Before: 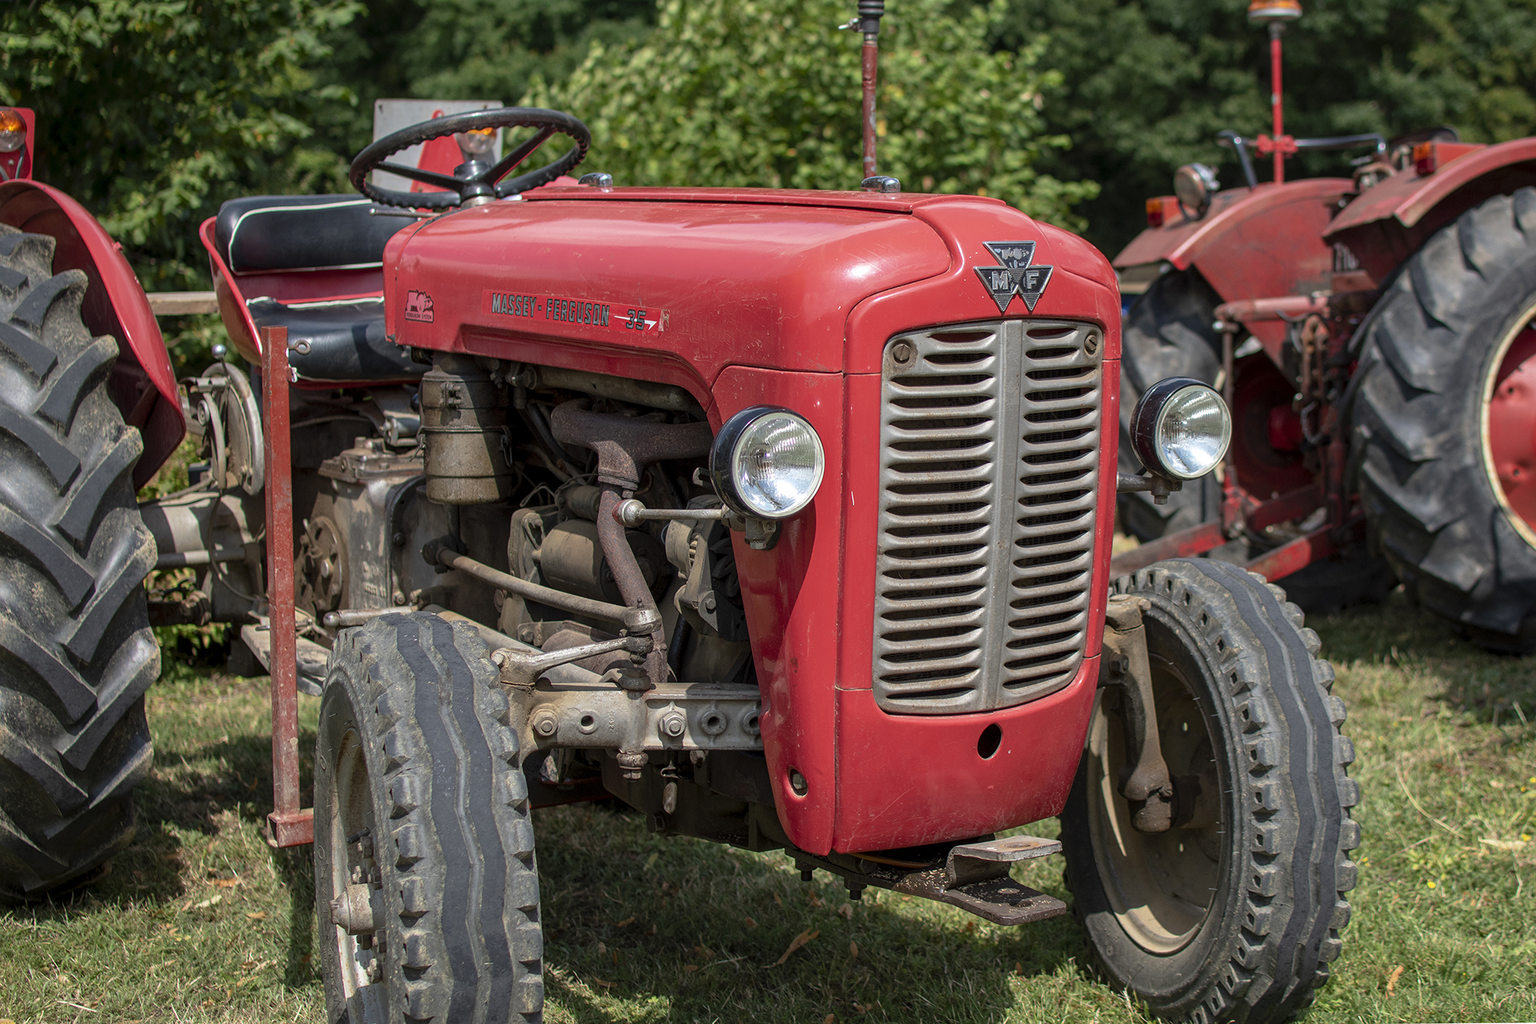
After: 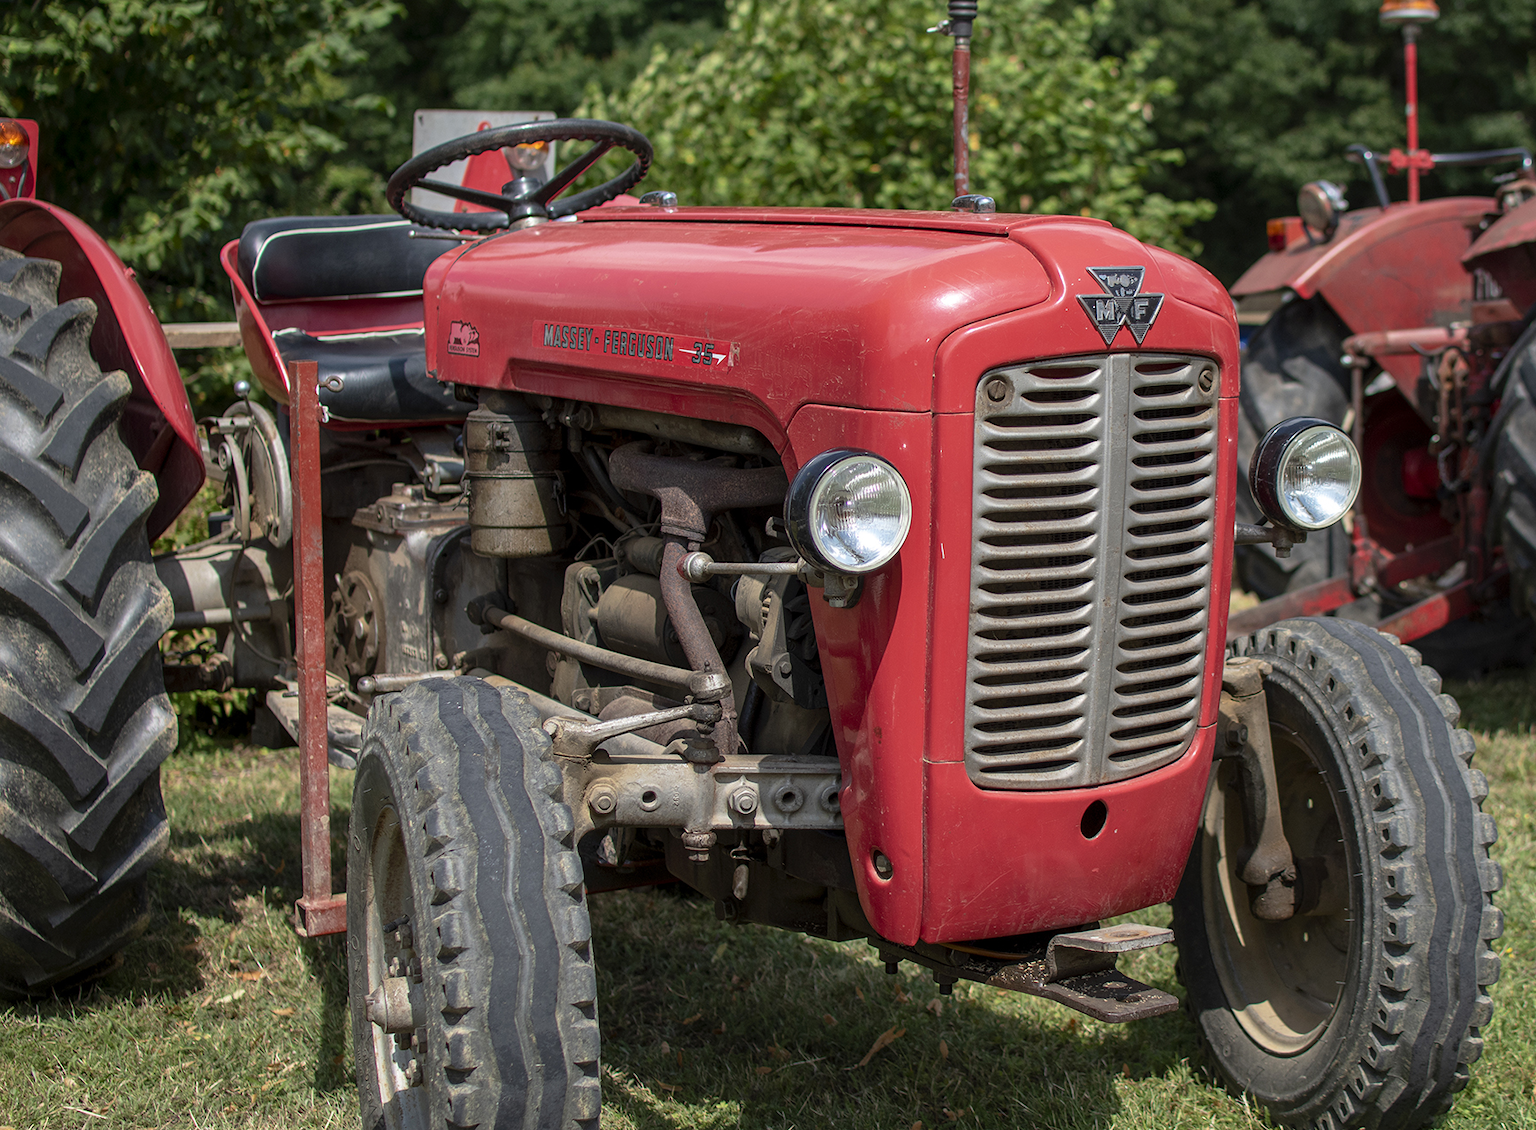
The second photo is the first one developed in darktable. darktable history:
contrast brightness saturation: contrast 0.07
crop: right 9.509%, bottom 0.031%
